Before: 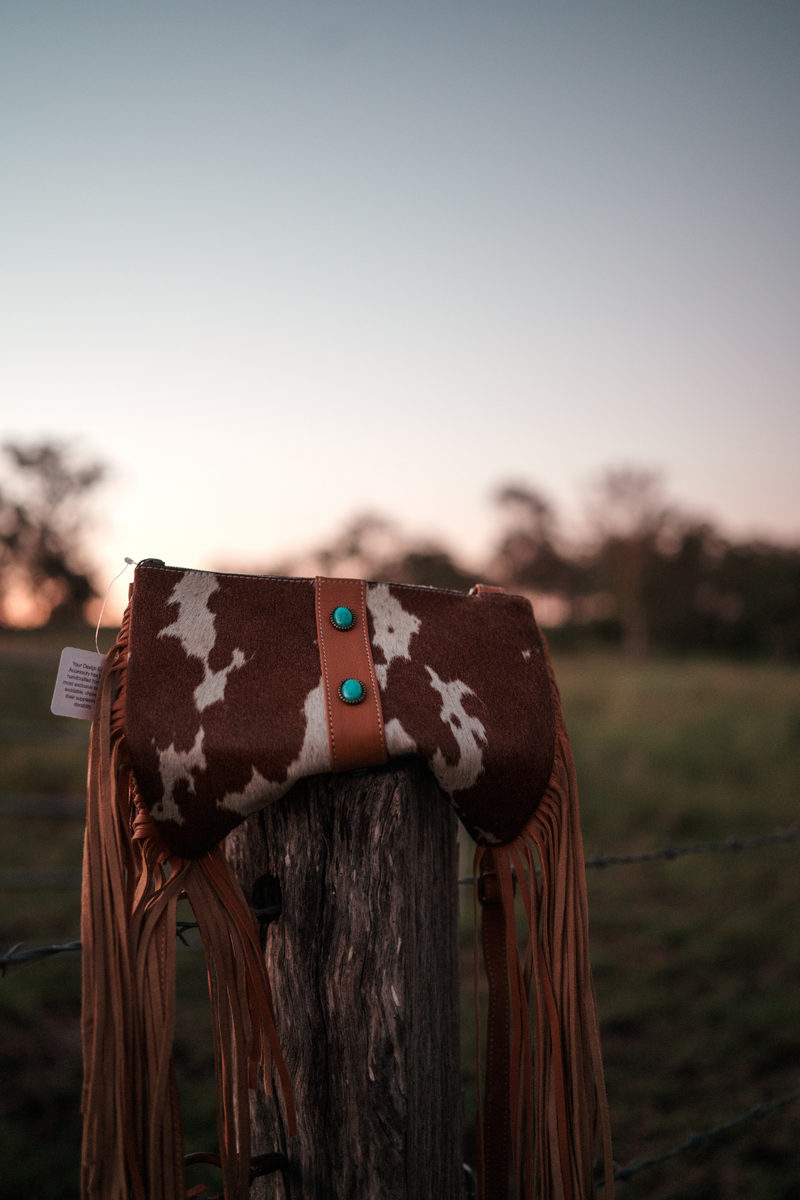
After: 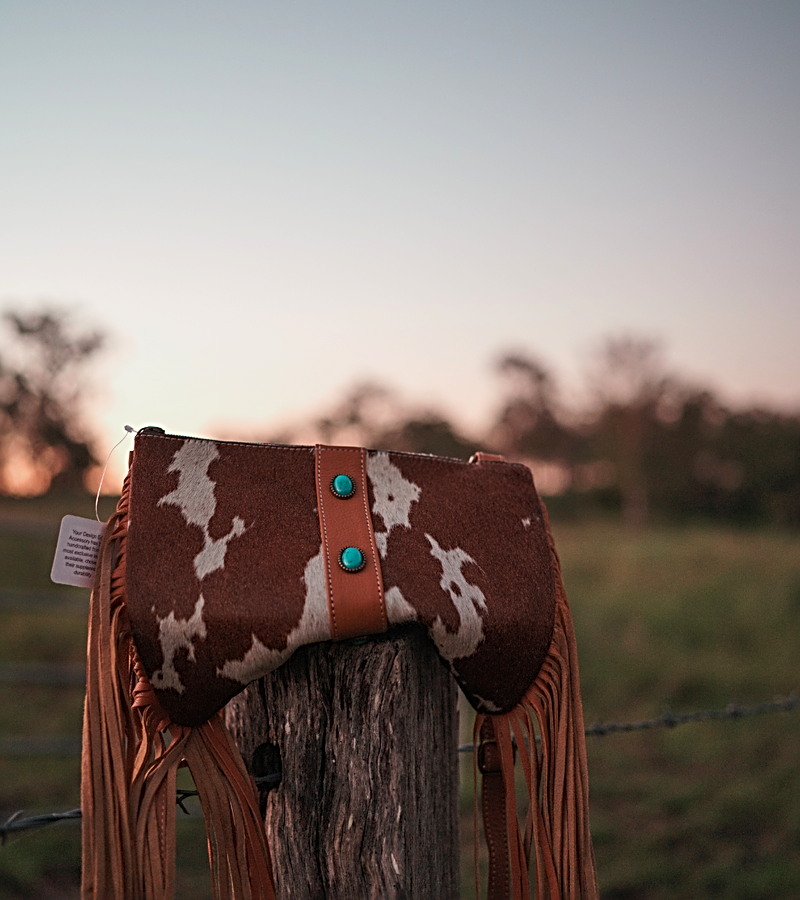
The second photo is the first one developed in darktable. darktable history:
crop: top 11.042%, bottom 13.906%
sharpen: radius 2.814, amount 0.72
tone equalizer: -8 EV 0.233 EV, -7 EV 0.399 EV, -6 EV 0.439 EV, -5 EV 0.283 EV, -3 EV -0.243 EV, -2 EV -0.405 EV, -1 EV -0.393 EV, +0 EV -0.276 EV
contrast brightness saturation: contrast 0.072, brightness 0.078, saturation 0.183
